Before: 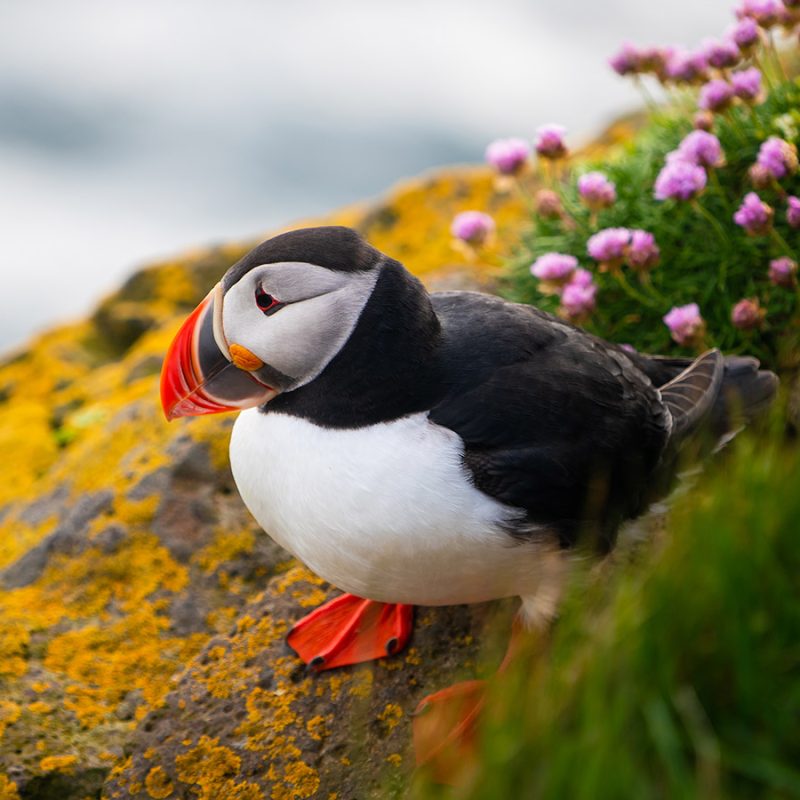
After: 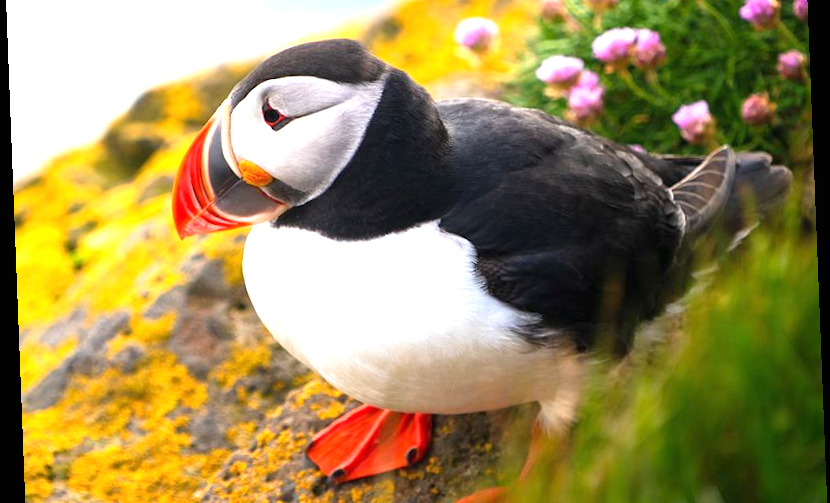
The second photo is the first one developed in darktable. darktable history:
exposure: black level correction 0, exposure 1.1 EV, compensate exposure bias true, compensate highlight preservation false
rotate and perspective: rotation -2.22°, lens shift (horizontal) -0.022, automatic cropping off
crop and rotate: top 25.357%, bottom 13.942%
